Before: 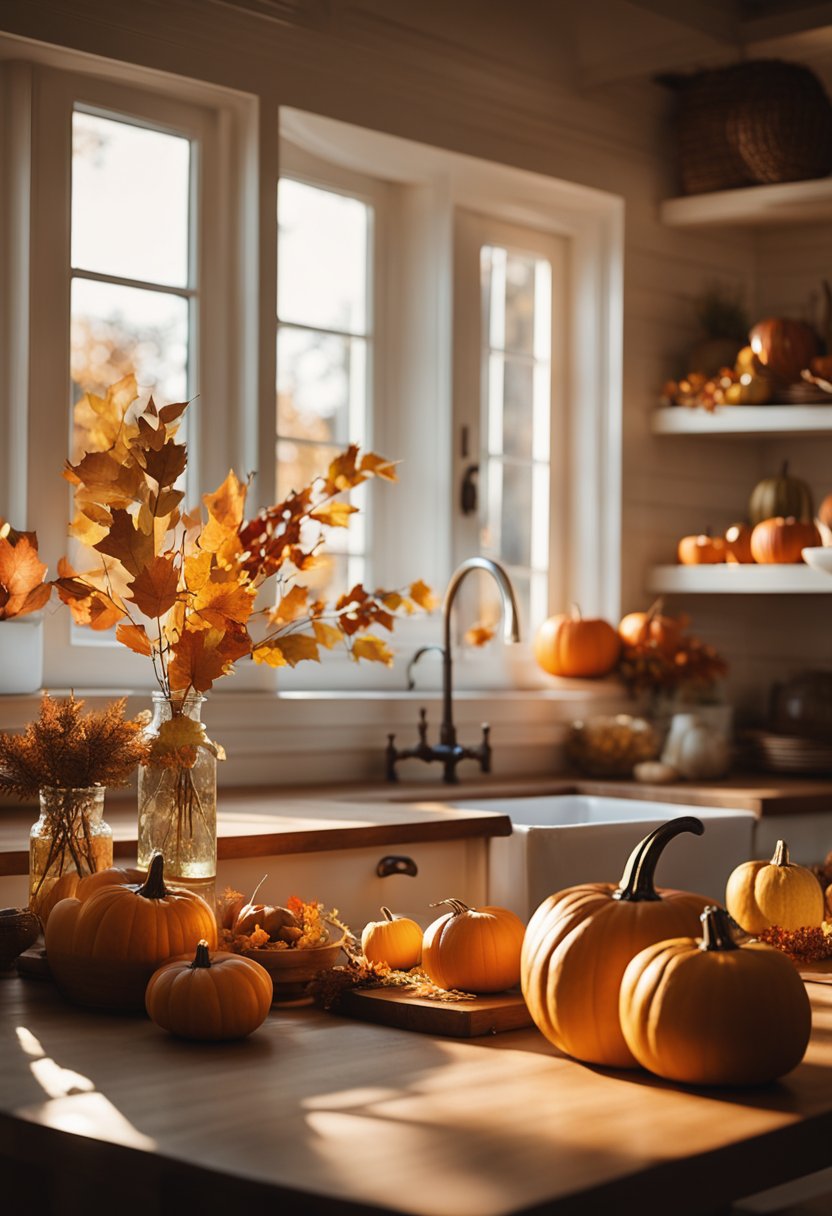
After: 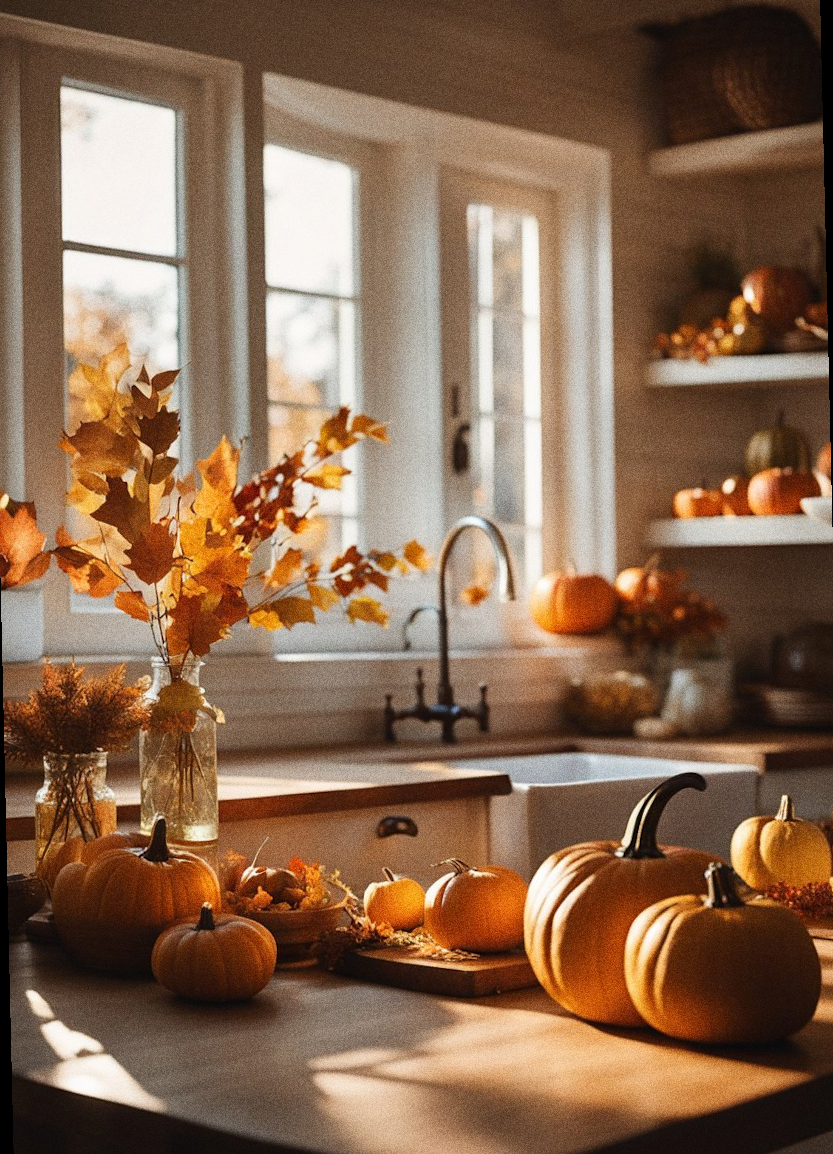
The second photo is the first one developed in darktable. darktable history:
rotate and perspective: rotation -1.32°, lens shift (horizontal) -0.031, crop left 0.015, crop right 0.985, crop top 0.047, crop bottom 0.982
grain: coarseness 0.09 ISO, strength 40%
